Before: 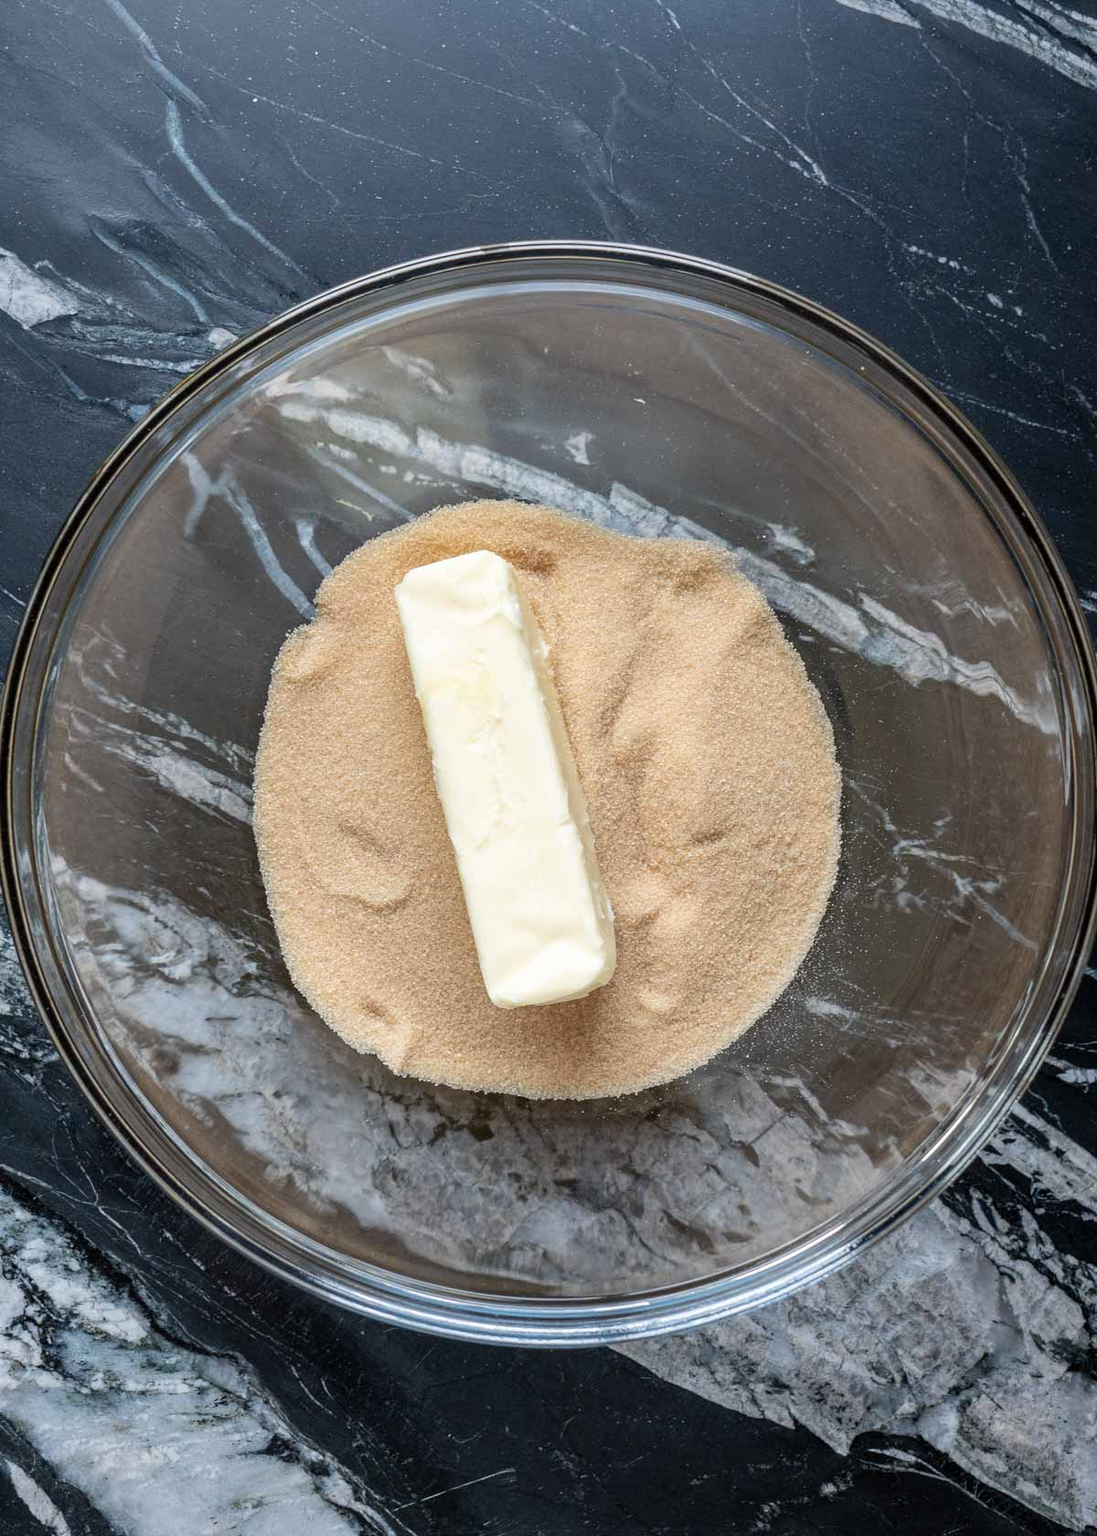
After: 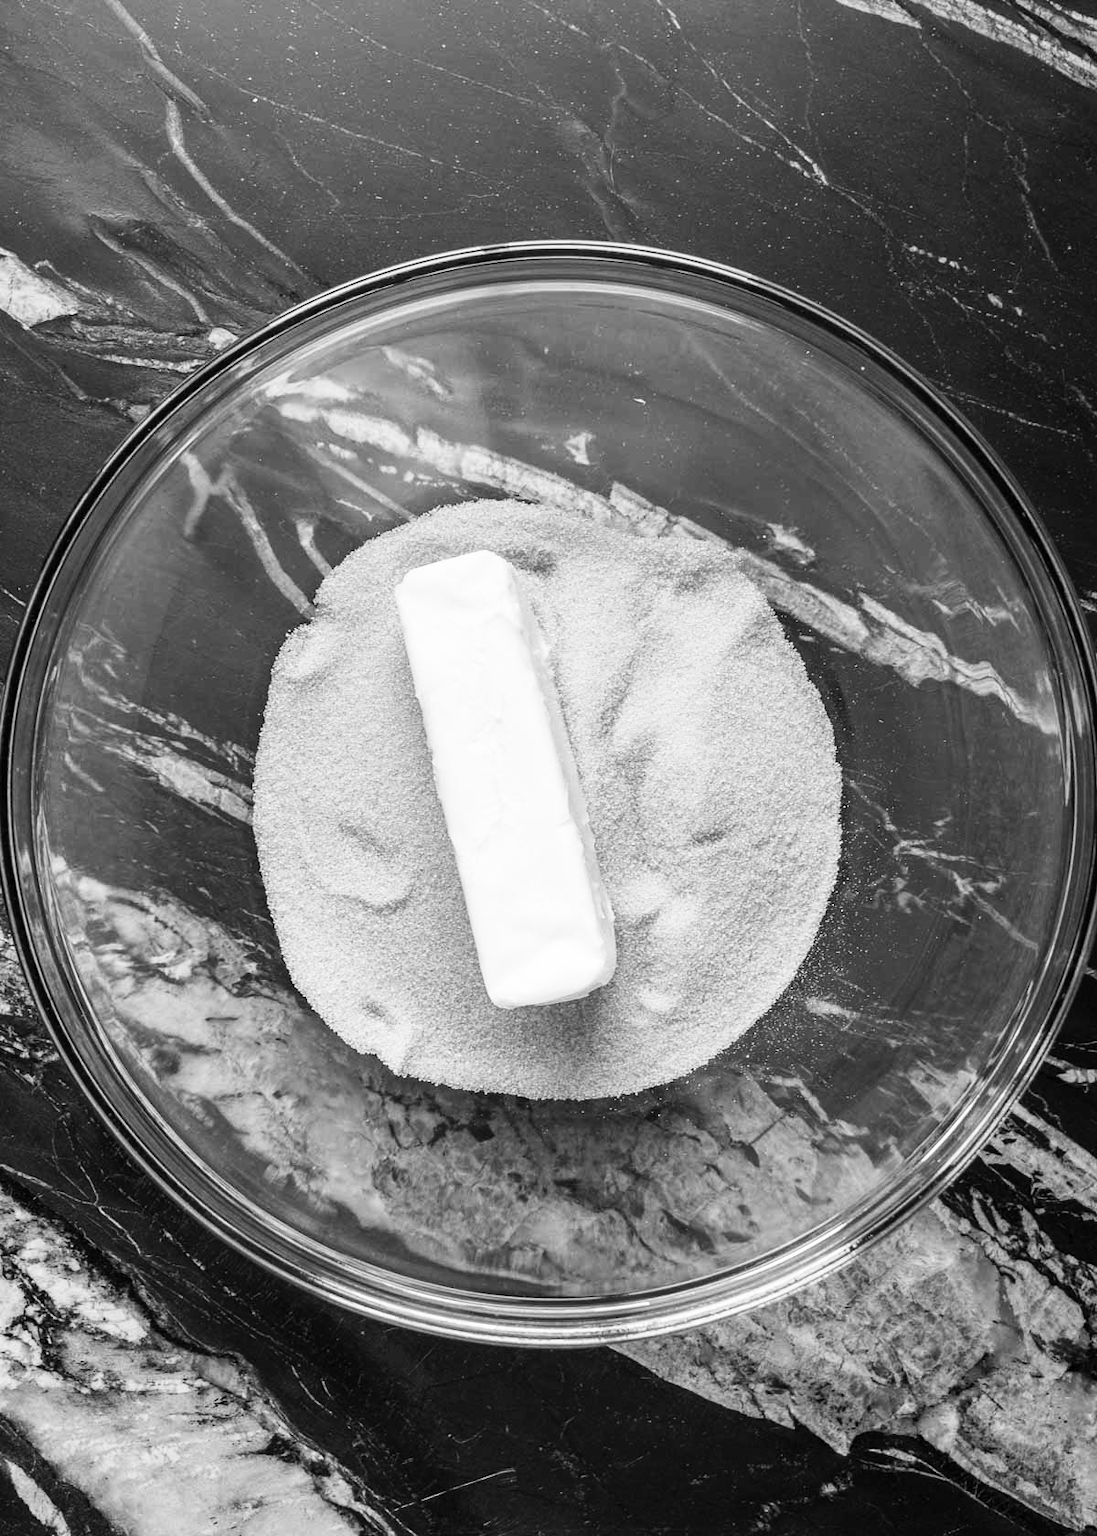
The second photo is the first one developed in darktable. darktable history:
tone curve: curves: ch0 [(0, 0) (0.003, 0.011) (0.011, 0.019) (0.025, 0.03) (0.044, 0.045) (0.069, 0.061) (0.1, 0.085) (0.136, 0.119) (0.177, 0.159) (0.224, 0.205) (0.277, 0.261) (0.335, 0.329) (0.399, 0.407) (0.468, 0.508) (0.543, 0.606) (0.623, 0.71) (0.709, 0.815) (0.801, 0.903) (0.898, 0.957) (1, 1)], preserve colors none
monochrome: on, module defaults
